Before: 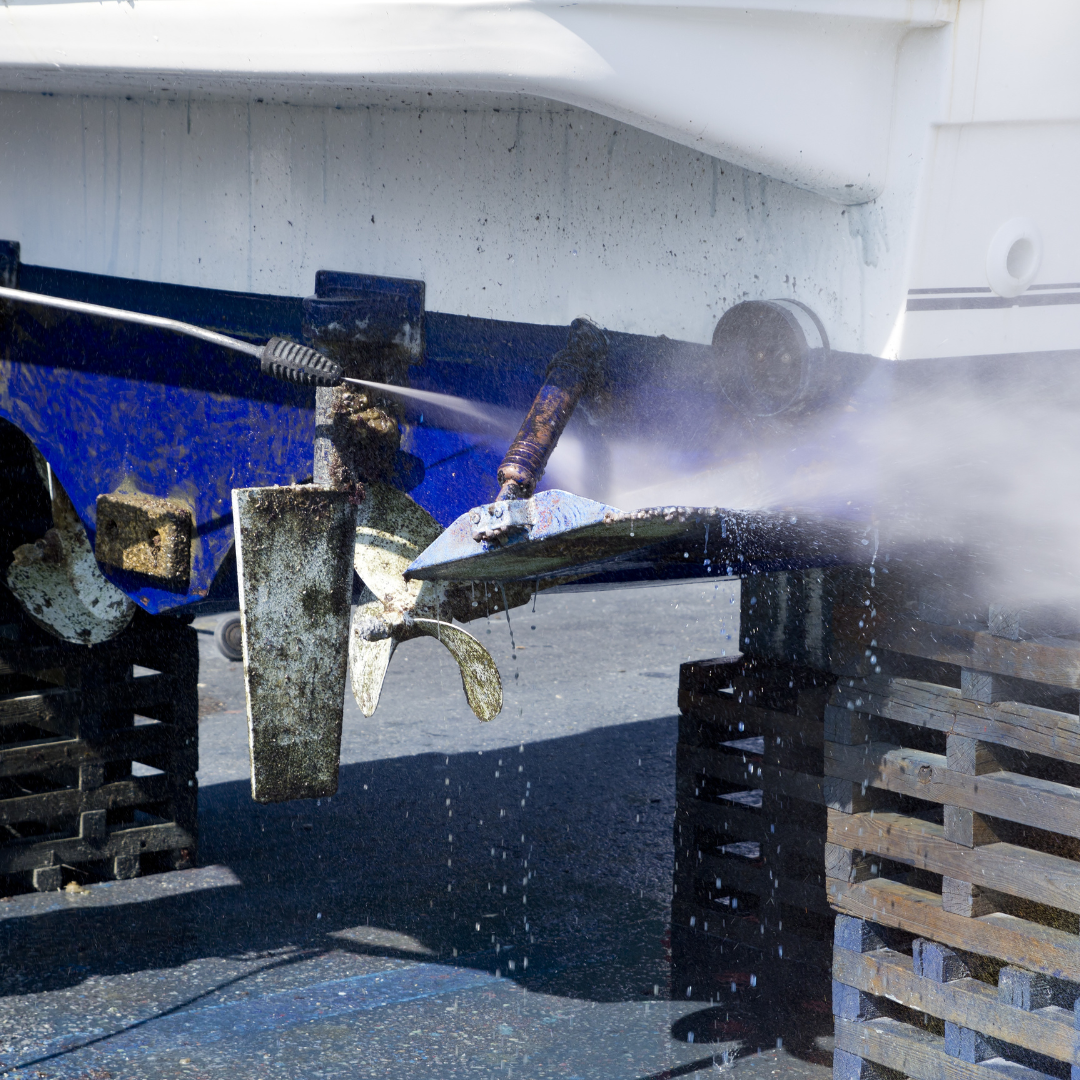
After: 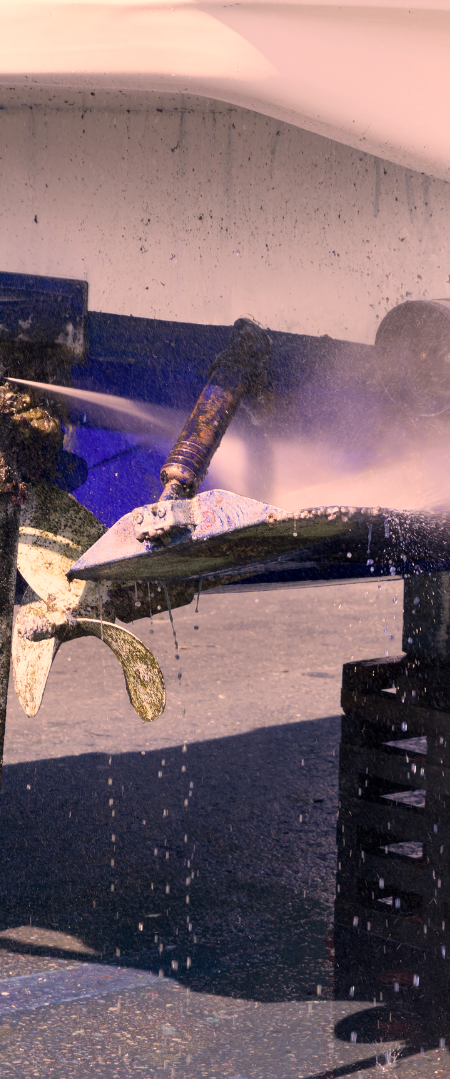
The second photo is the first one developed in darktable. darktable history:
color correction: highlights a* 21.88, highlights b* 22.25
crop: left 31.229%, right 27.105%
